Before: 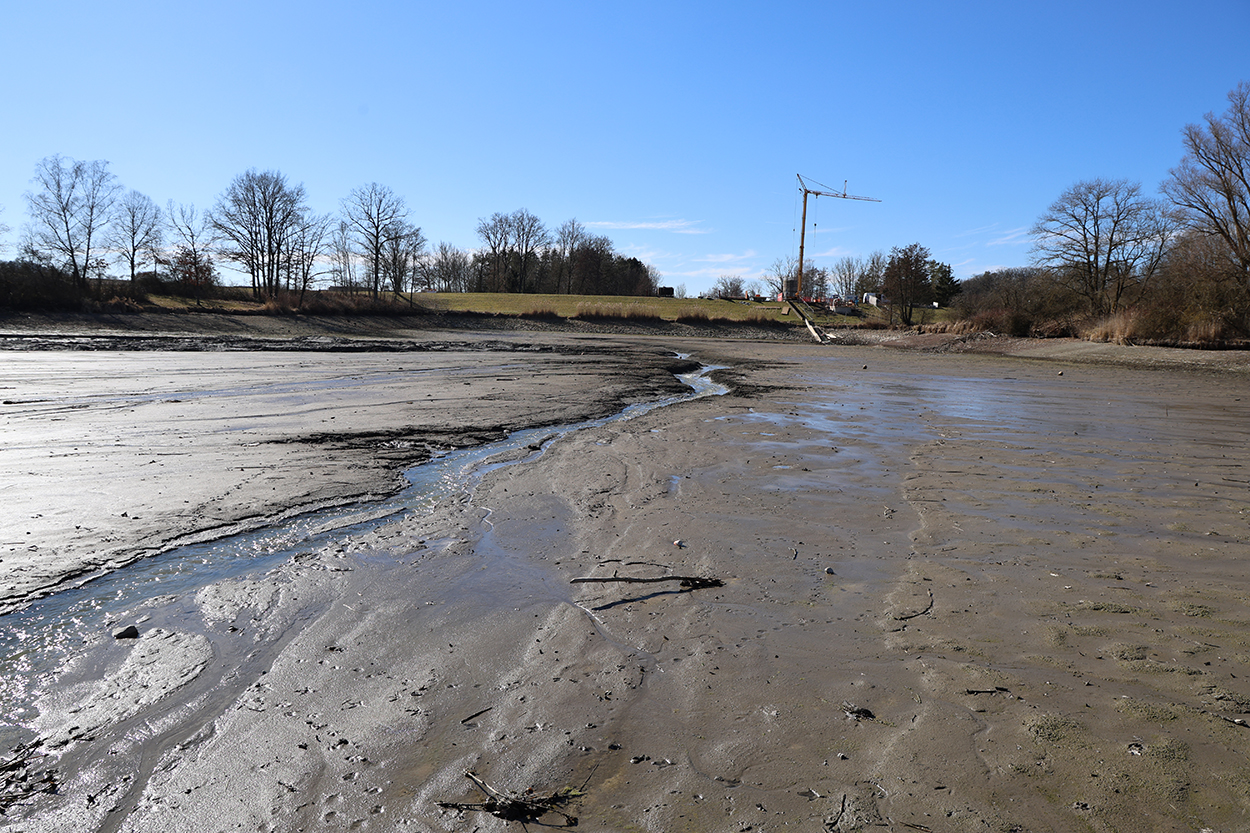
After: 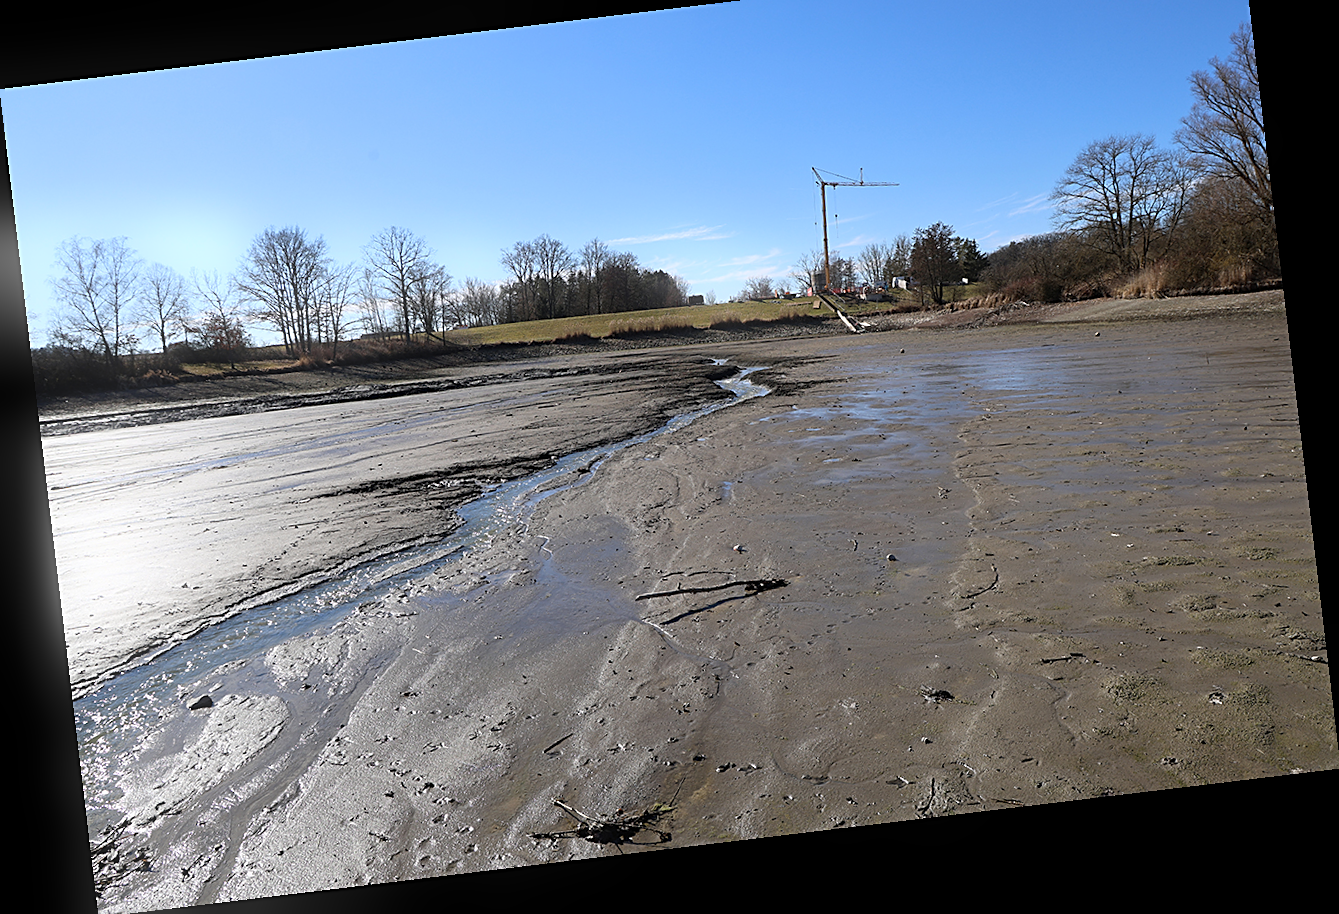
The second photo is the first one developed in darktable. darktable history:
crop and rotate: top 6.25%
bloom: size 5%, threshold 95%, strength 15%
sharpen: on, module defaults
rotate and perspective: rotation -6.83°, automatic cropping off
